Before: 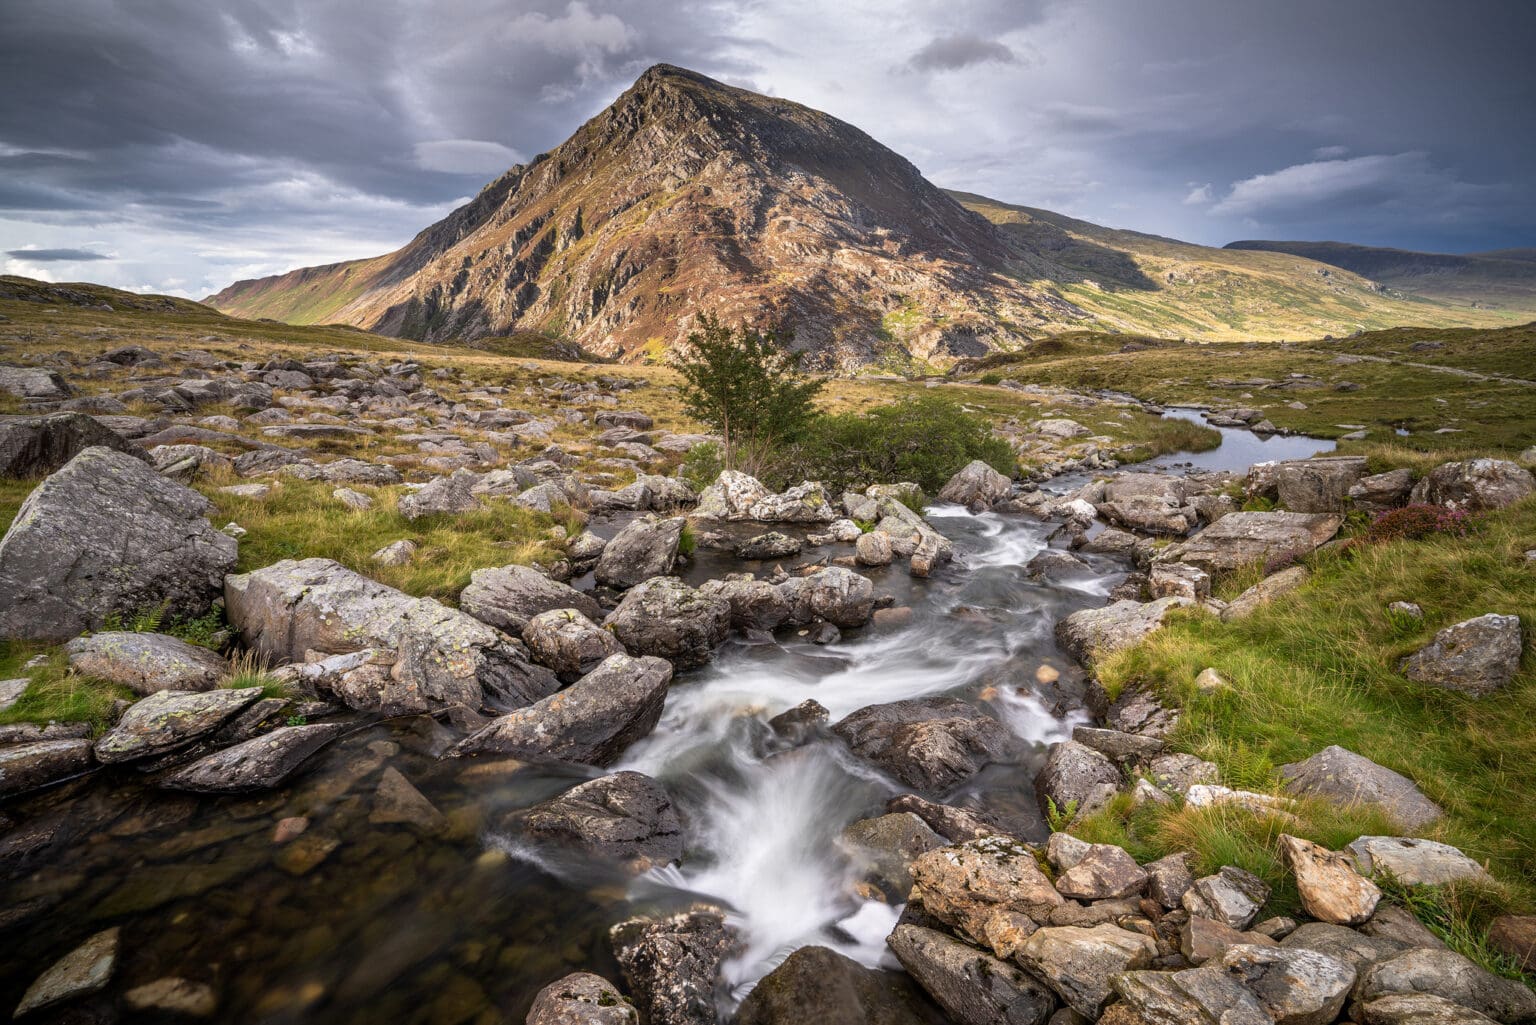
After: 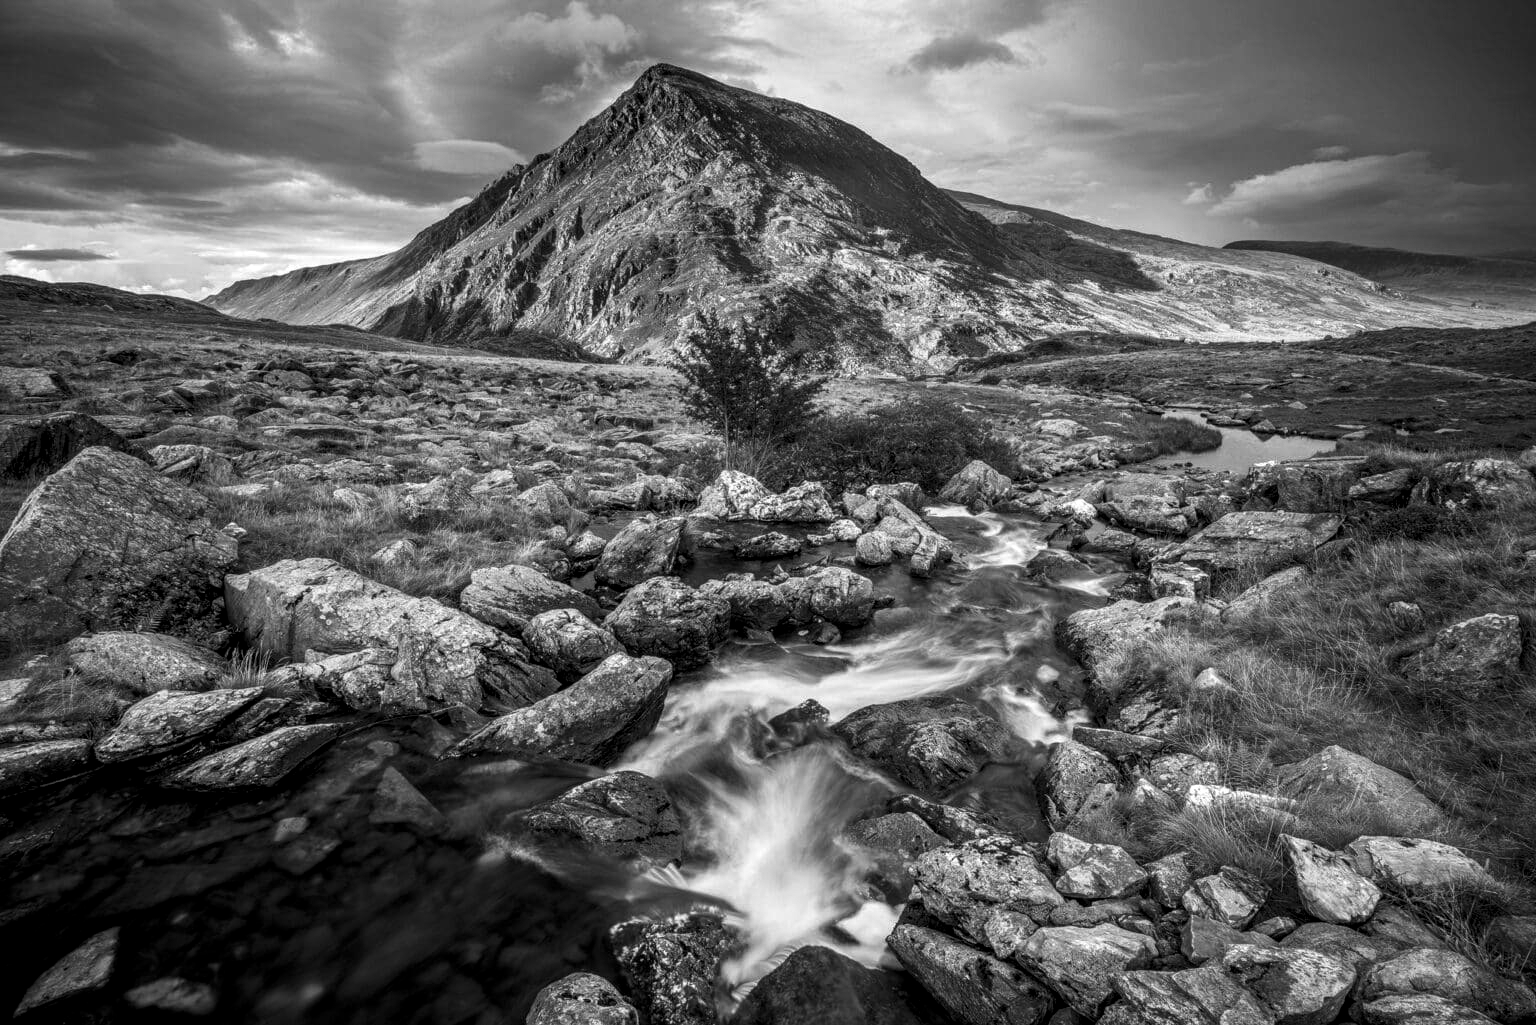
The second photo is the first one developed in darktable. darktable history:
monochrome: size 3.1
contrast brightness saturation: contrast 0.07, brightness -0.13, saturation 0.06
local contrast: detail 130%
